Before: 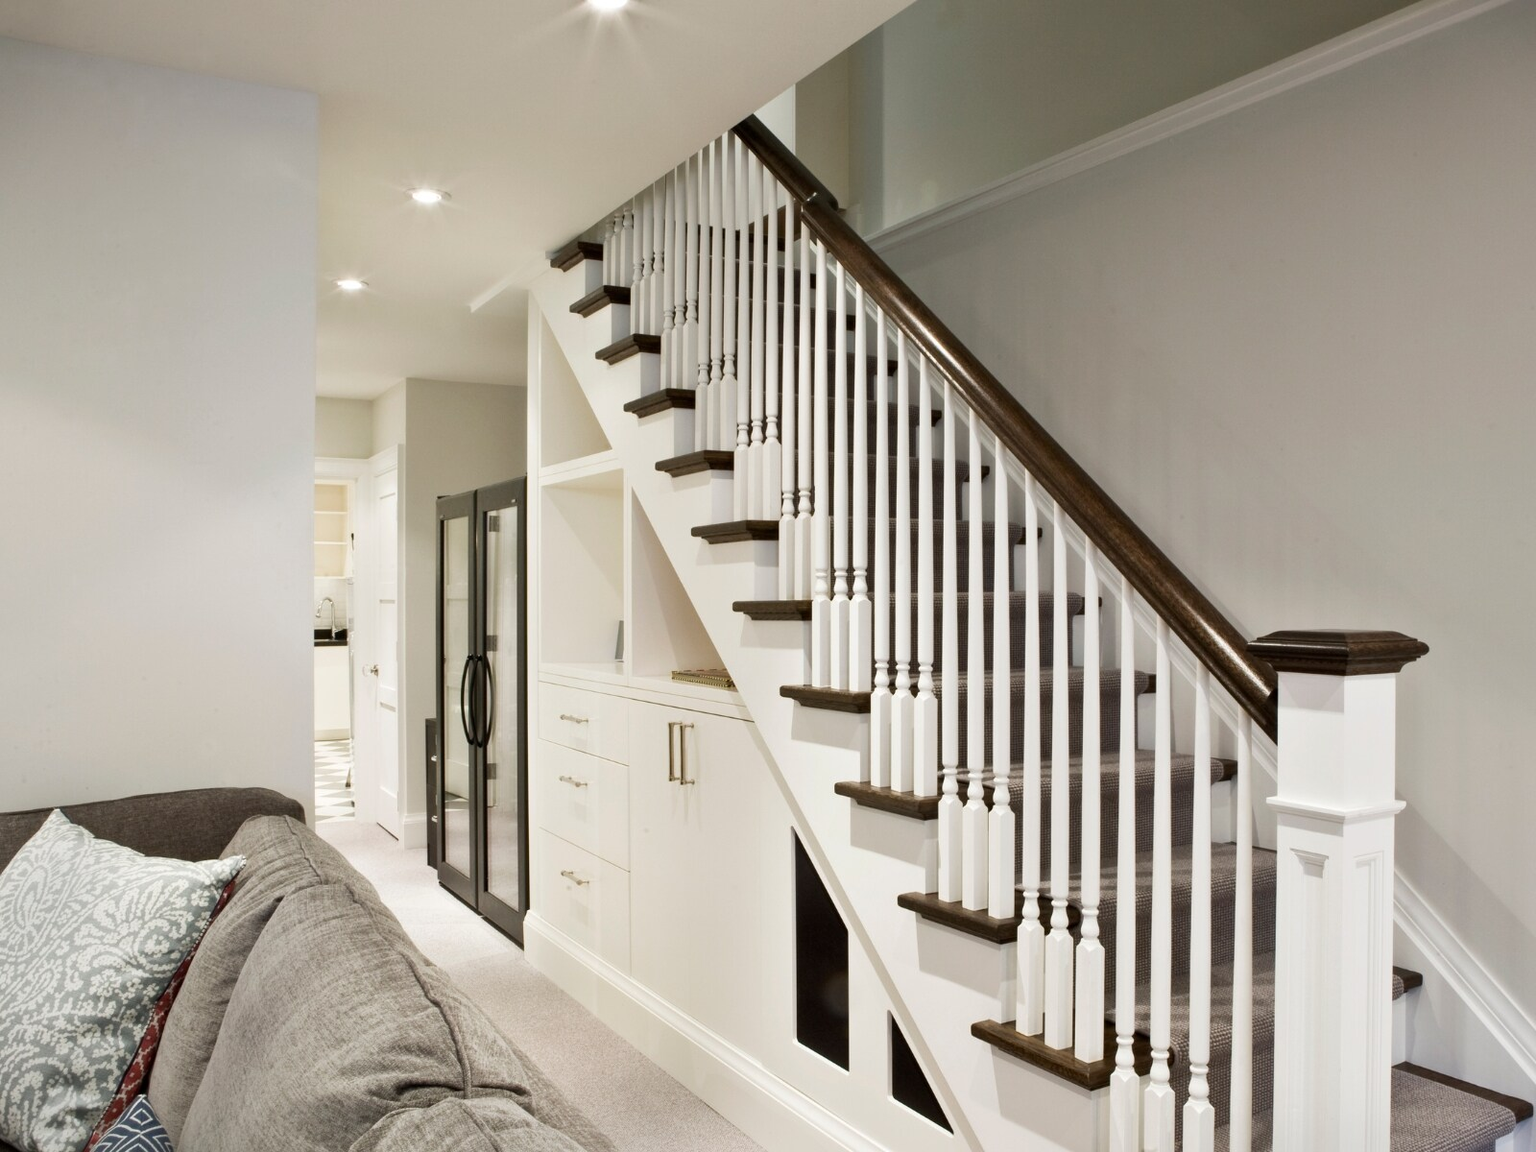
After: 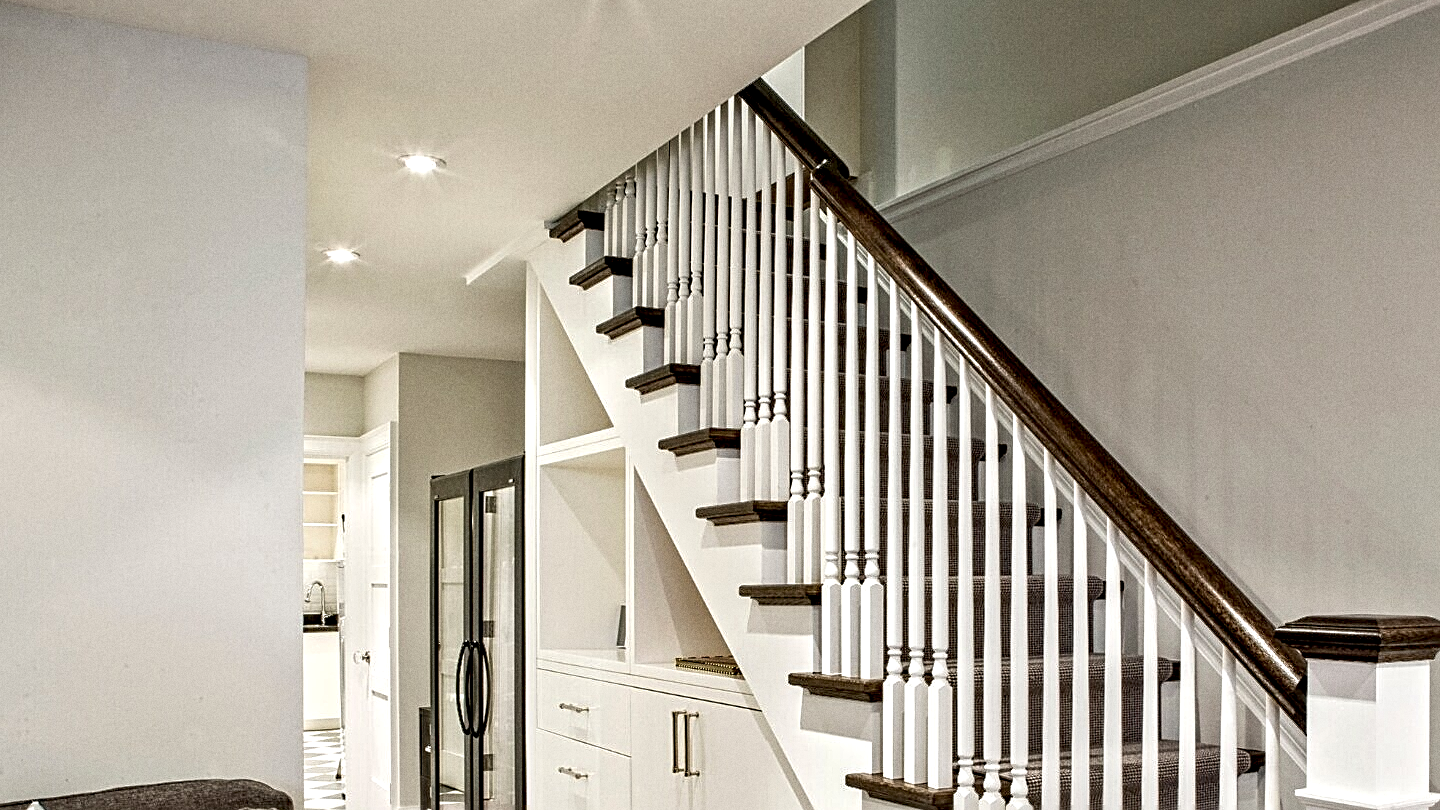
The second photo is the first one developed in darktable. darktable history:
exposure: black level correction 0.007, exposure 0.159 EV, compensate highlight preservation false
rotate and perspective: automatic cropping original format, crop left 0, crop top 0
crop: left 1.509%, top 3.452%, right 7.696%, bottom 28.452%
grain: coarseness 0.09 ISO
sharpen: amount 0.575
contrast equalizer: octaves 7, y [[0.5, 0.542, 0.583, 0.625, 0.667, 0.708], [0.5 ×6], [0.5 ×6], [0 ×6], [0 ×6]]
local contrast: on, module defaults
